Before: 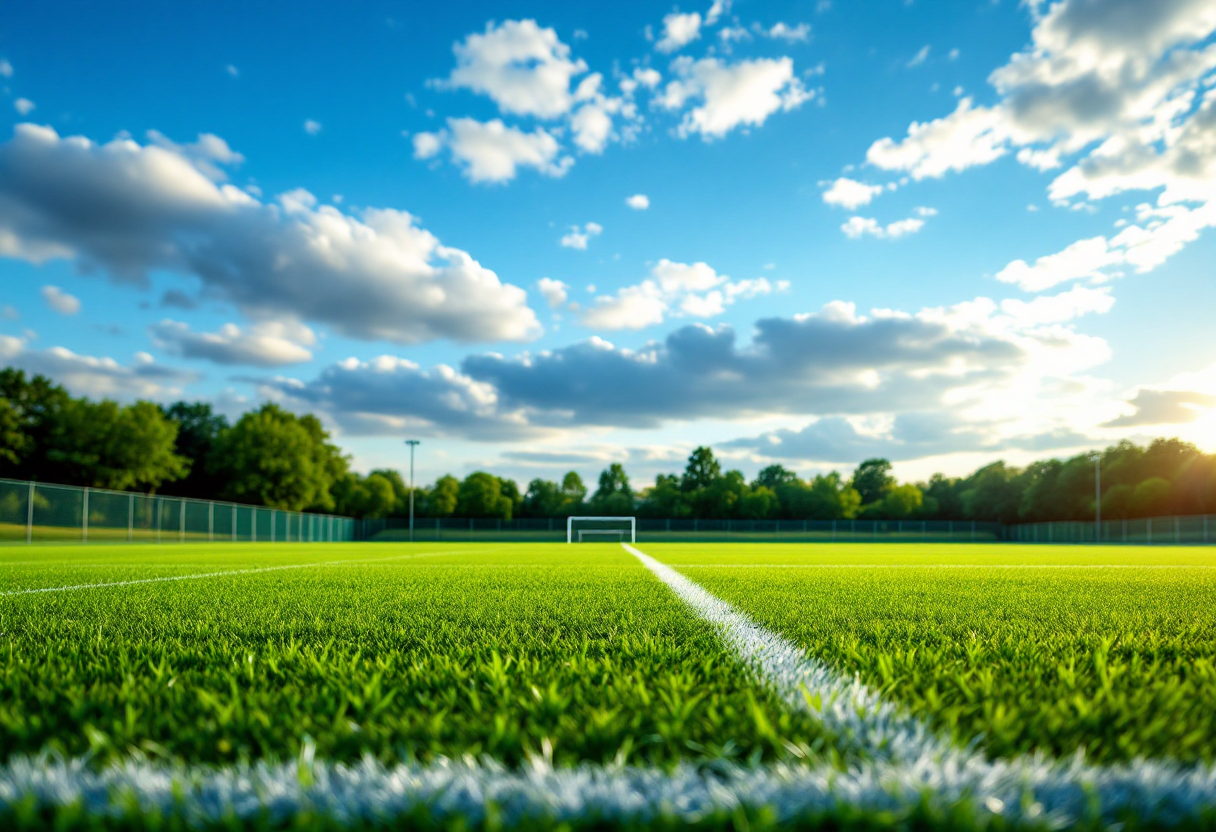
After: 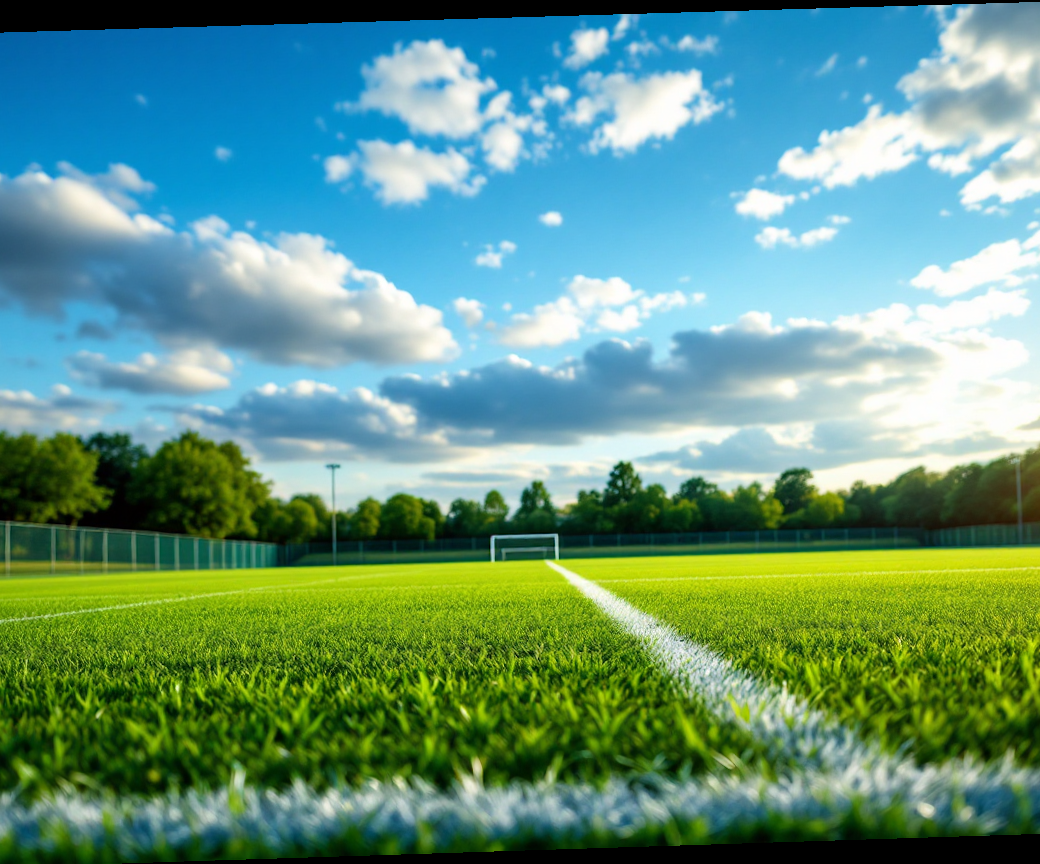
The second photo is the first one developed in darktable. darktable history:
rotate and perspective: rotation -1.77°, lens shift (horizontal) 0.004, automatic cropping off
crop: left 7.598%, right 7.873%
